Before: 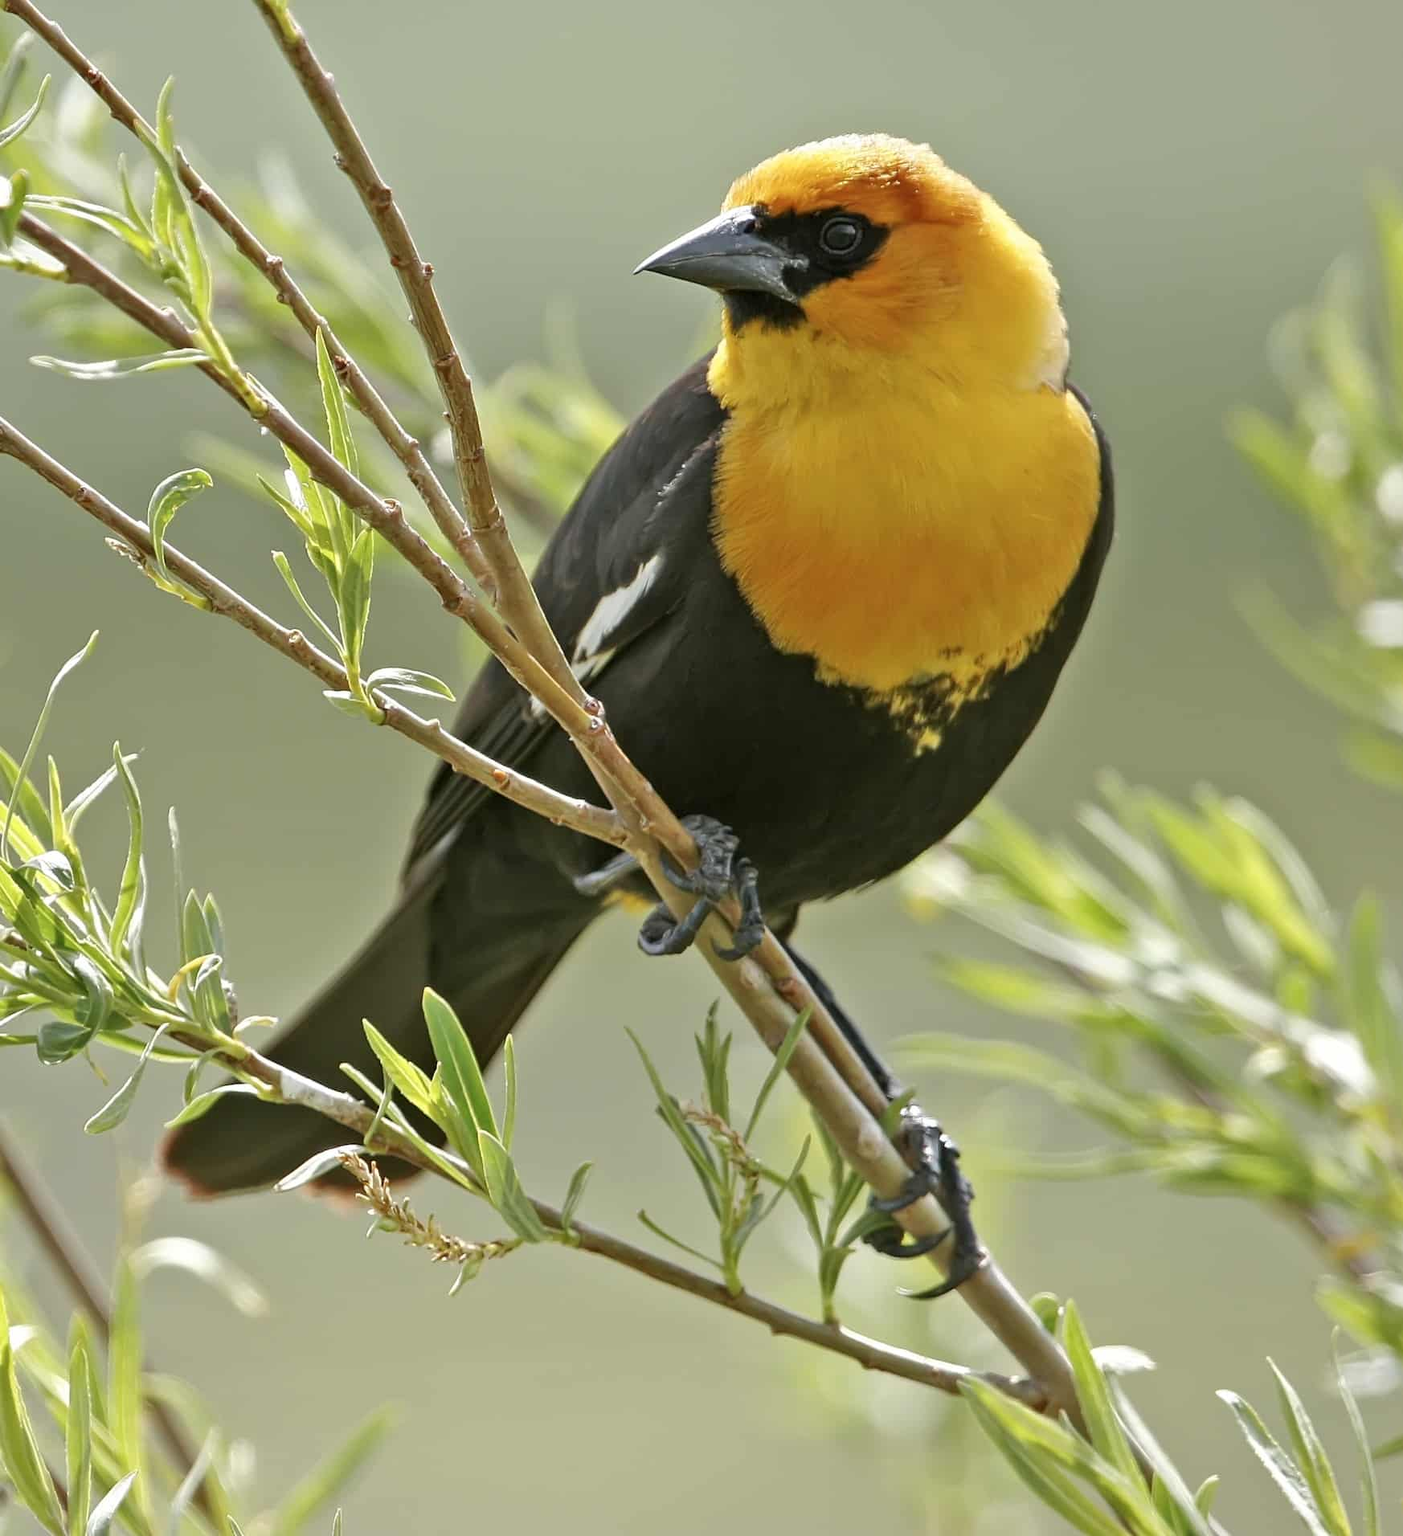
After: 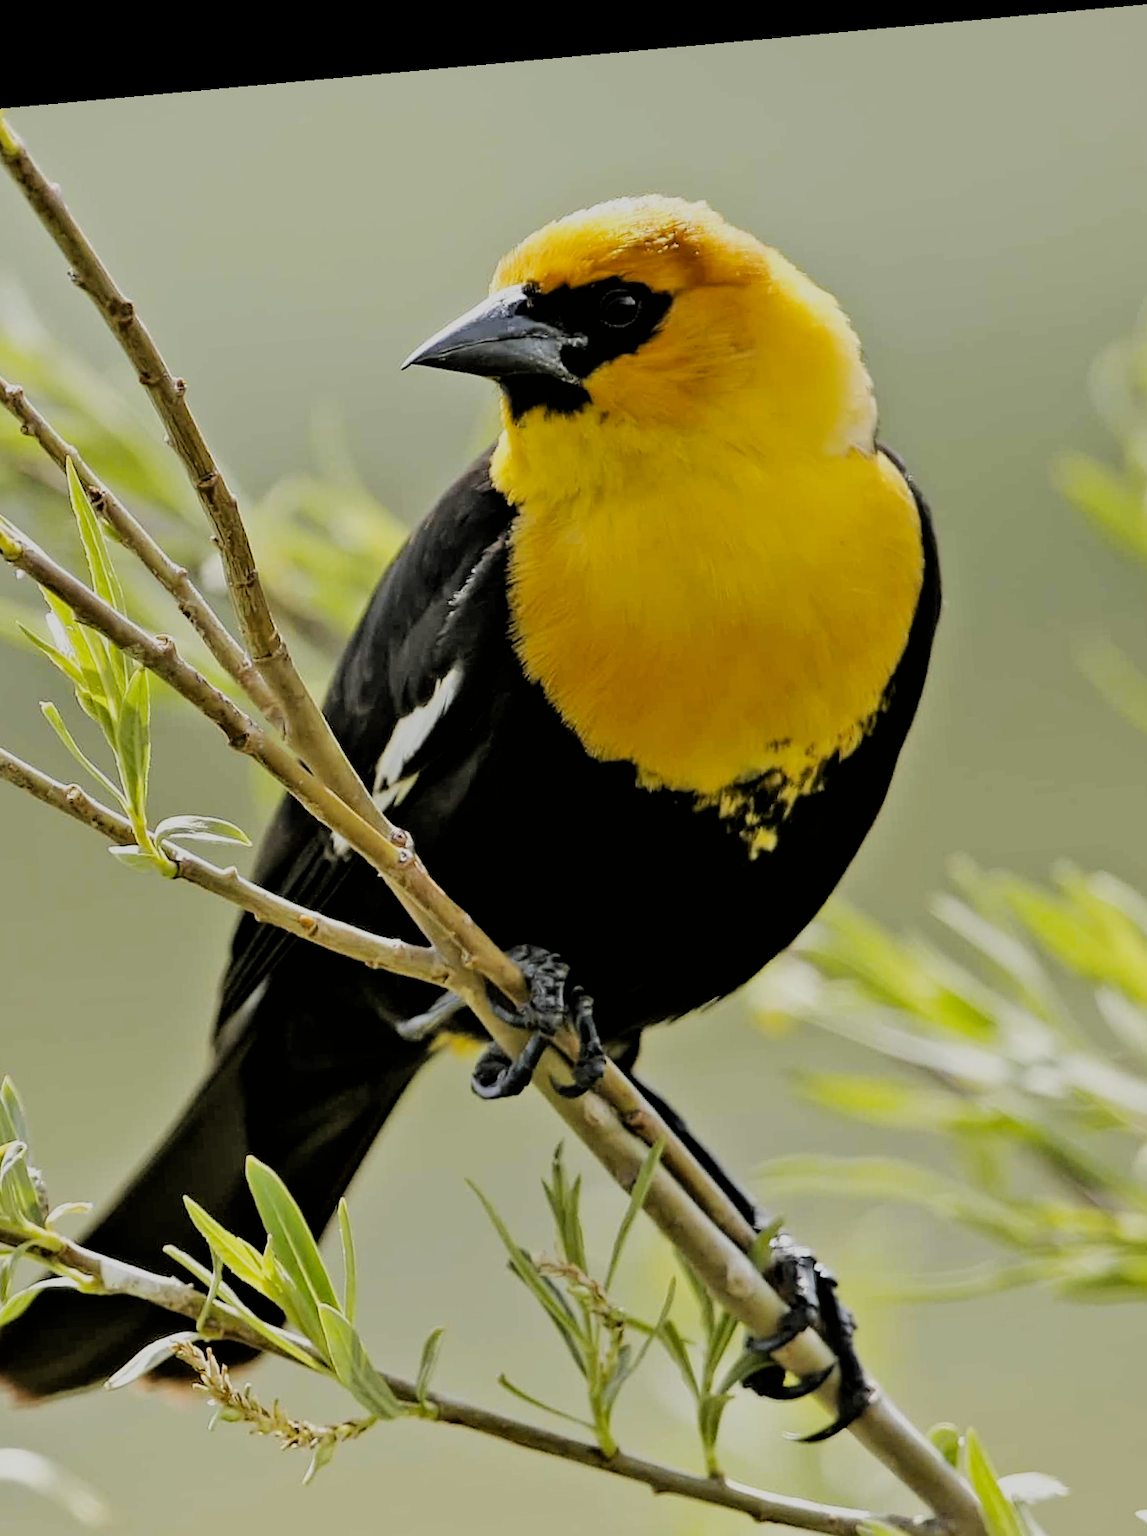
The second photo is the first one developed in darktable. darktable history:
color contrast: green-magenta contrast 0.8, blue-yellow contrast 1.1, unbound 0
filmic rgb: black relative exposure -3.21 EV, white relative exposure 7.02 EV, hardness 1.46, contrast 1.35
rotate and perspective: rotation -5.2°, automatic cropping off
crop: left 18.479%, right 12.2%, bottom 13.971%
